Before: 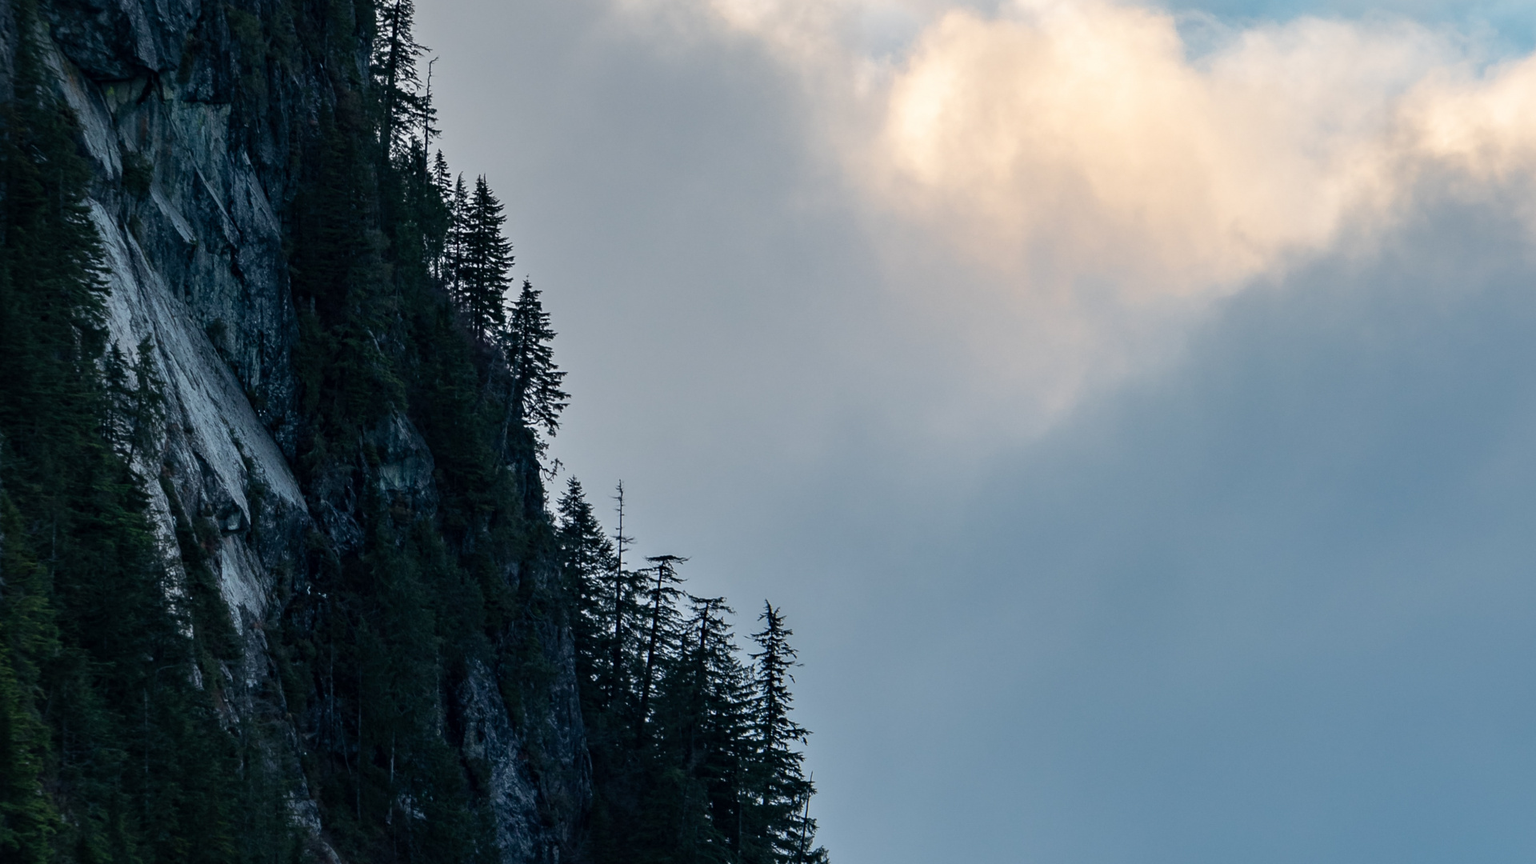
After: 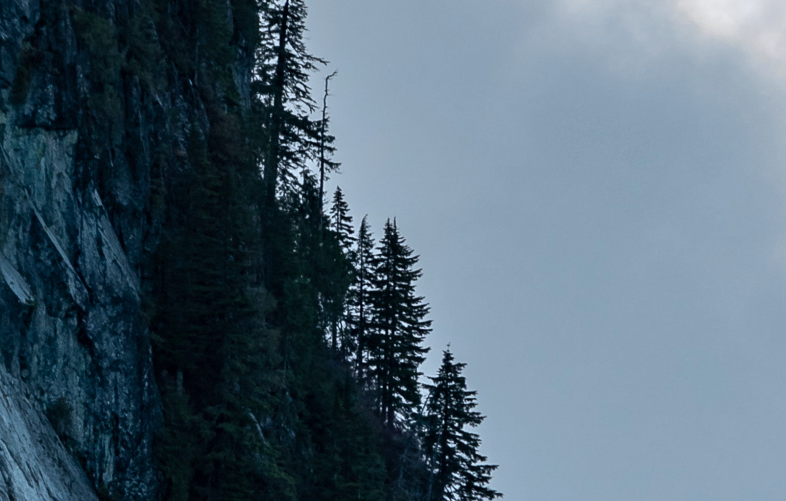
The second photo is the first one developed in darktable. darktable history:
crop and rotate: left 11.009%, top 0.074%, right 48.053%, bottom 53.472%
color correction: highlights a* -4.03, highlights b* -11.15
